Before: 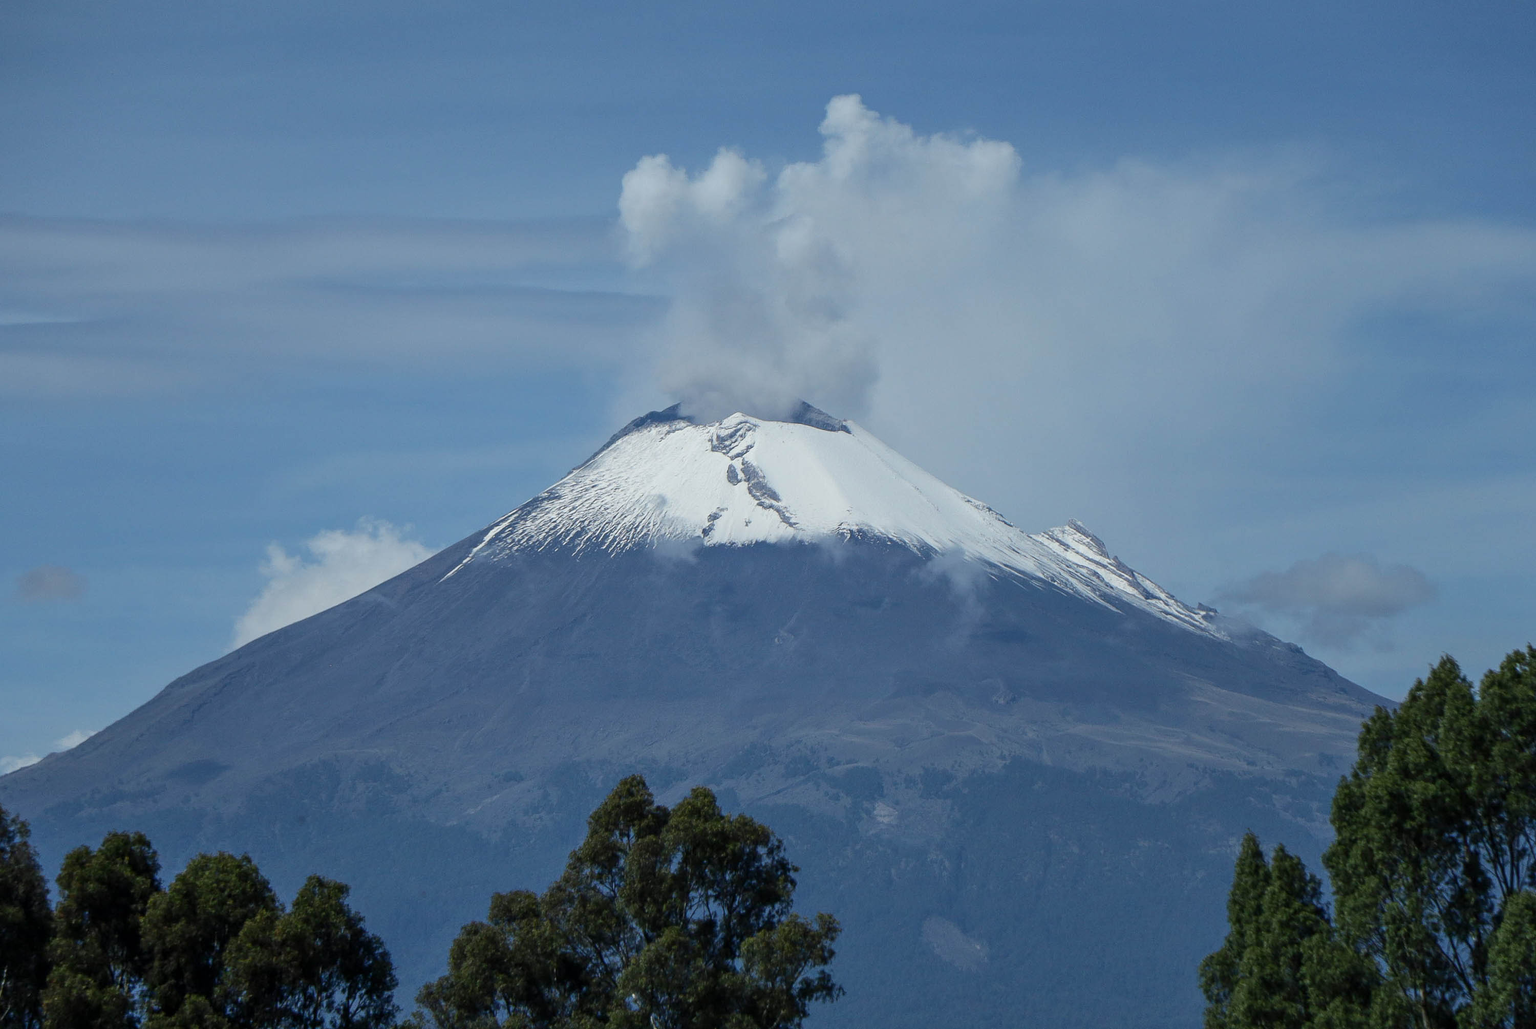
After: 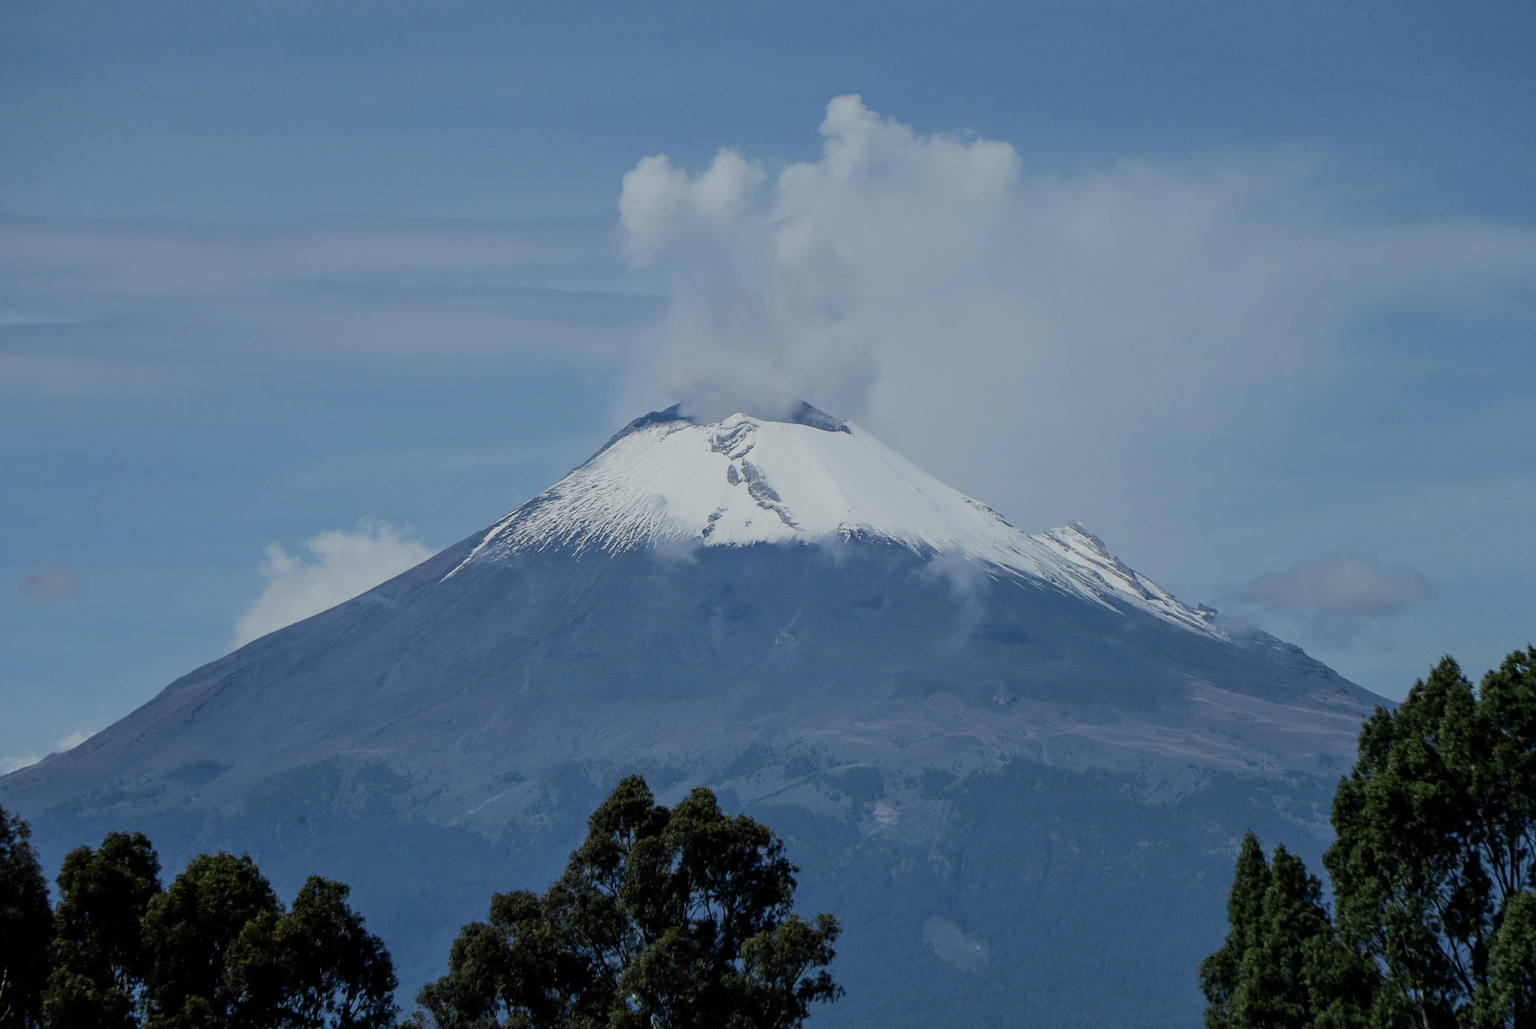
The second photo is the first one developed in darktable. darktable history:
filmic rgb: black relative exposure -7.13 EV, white relative exposure 5.36 EV, threshold 5.98 EV, hardness 3.02, enable highlight reconstruction true
